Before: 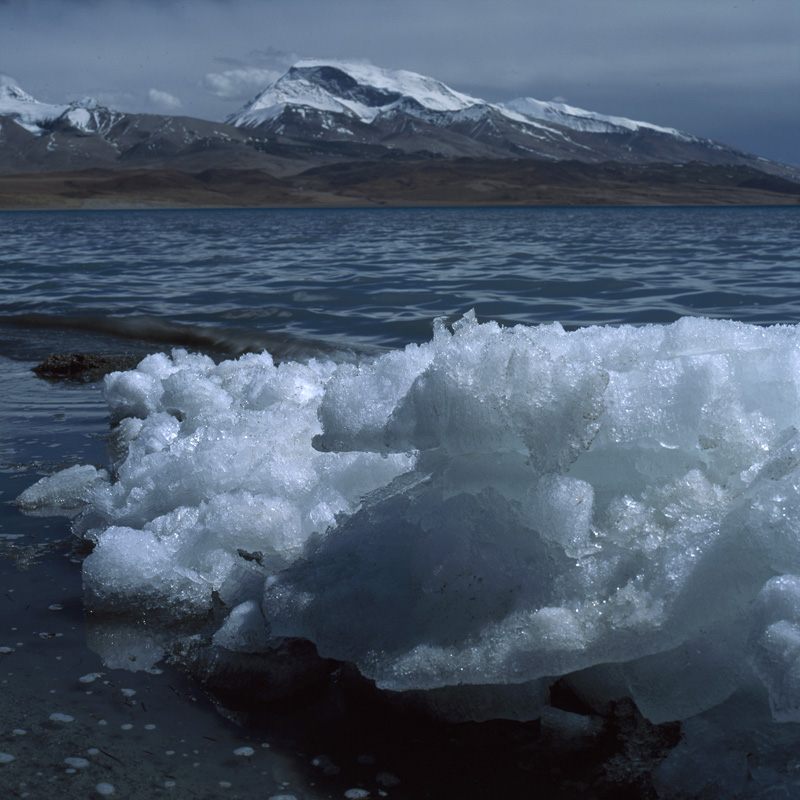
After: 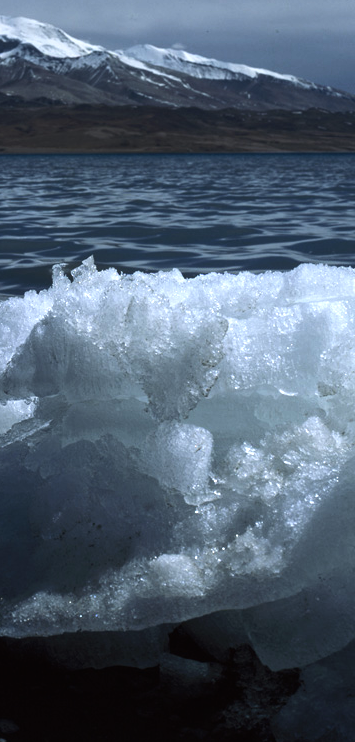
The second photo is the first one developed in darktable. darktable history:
white balance: emerald 1
tone equalizer: -8 EV -0.75 EV, -7 EV -0.7 EV, -6 EV -0.6 EV, -5 EV -0.4 EV, -3 EV 0.4 EV, -2 EV 0.6 EV, -1 EV 0.7 EV, +0 EV 0.75 EV, edges refinement/feathering 500, mask exposure compensation -1.57 EV, preserve details no
crop: left 47.628%, top 6.643%, right 7.874%
